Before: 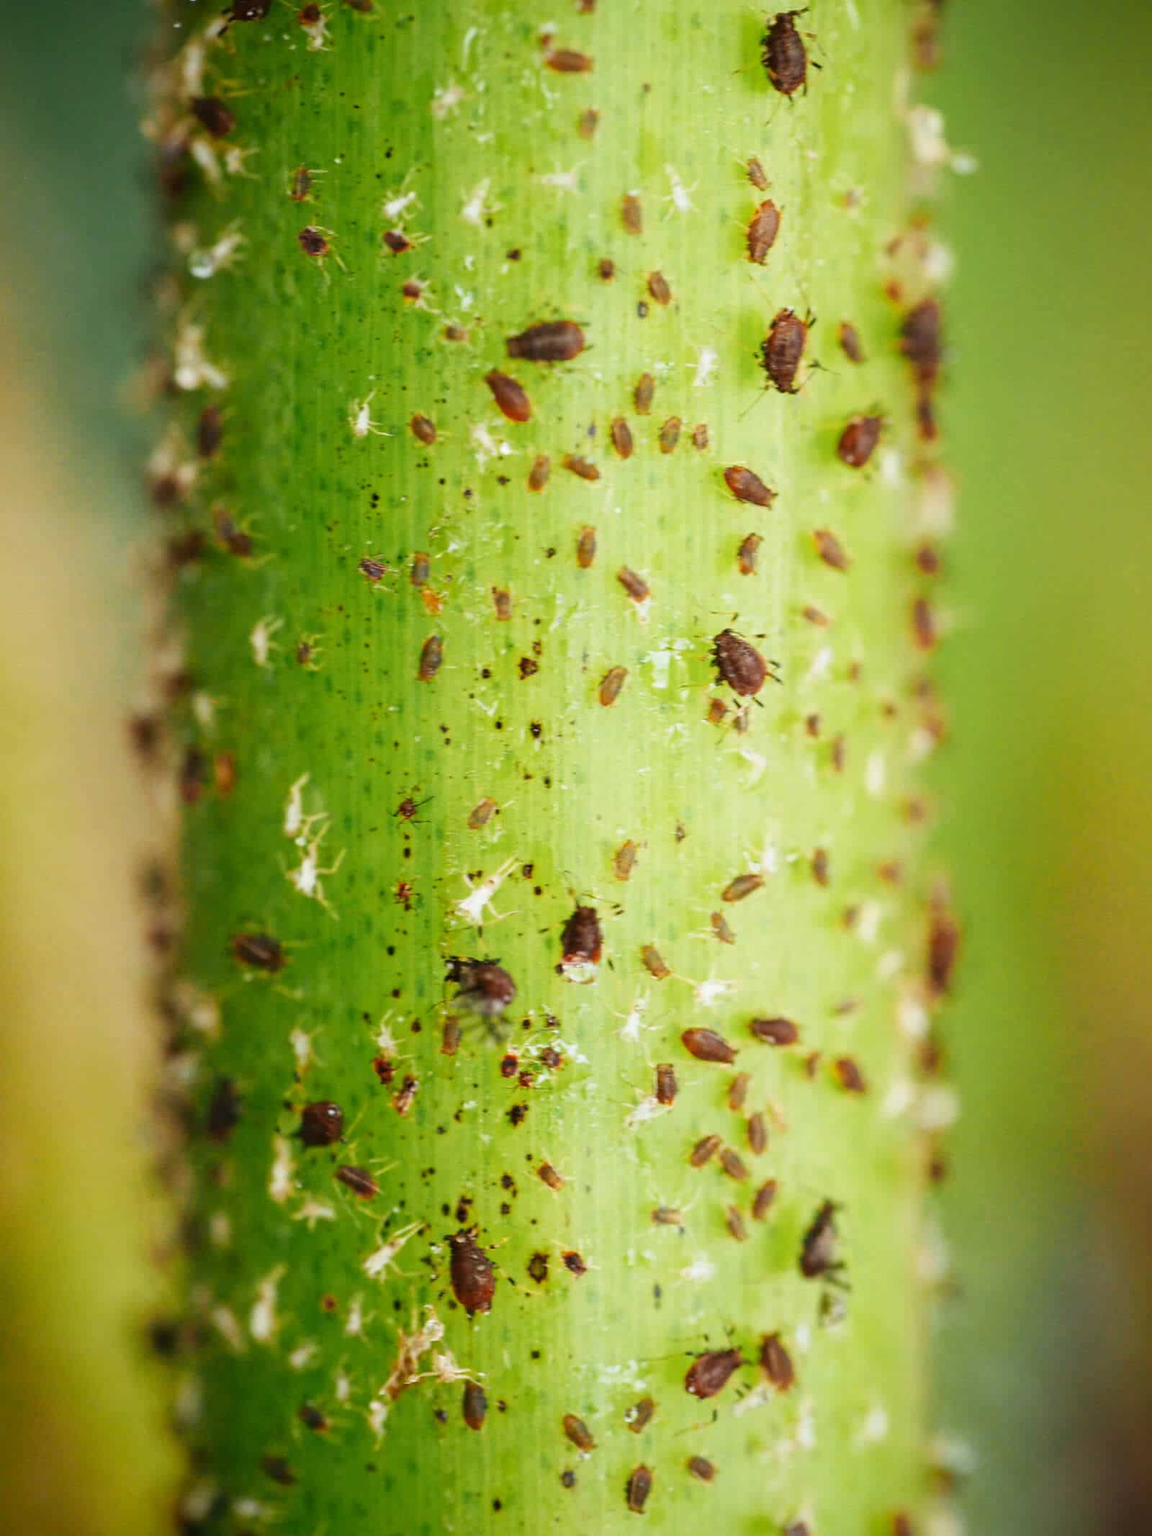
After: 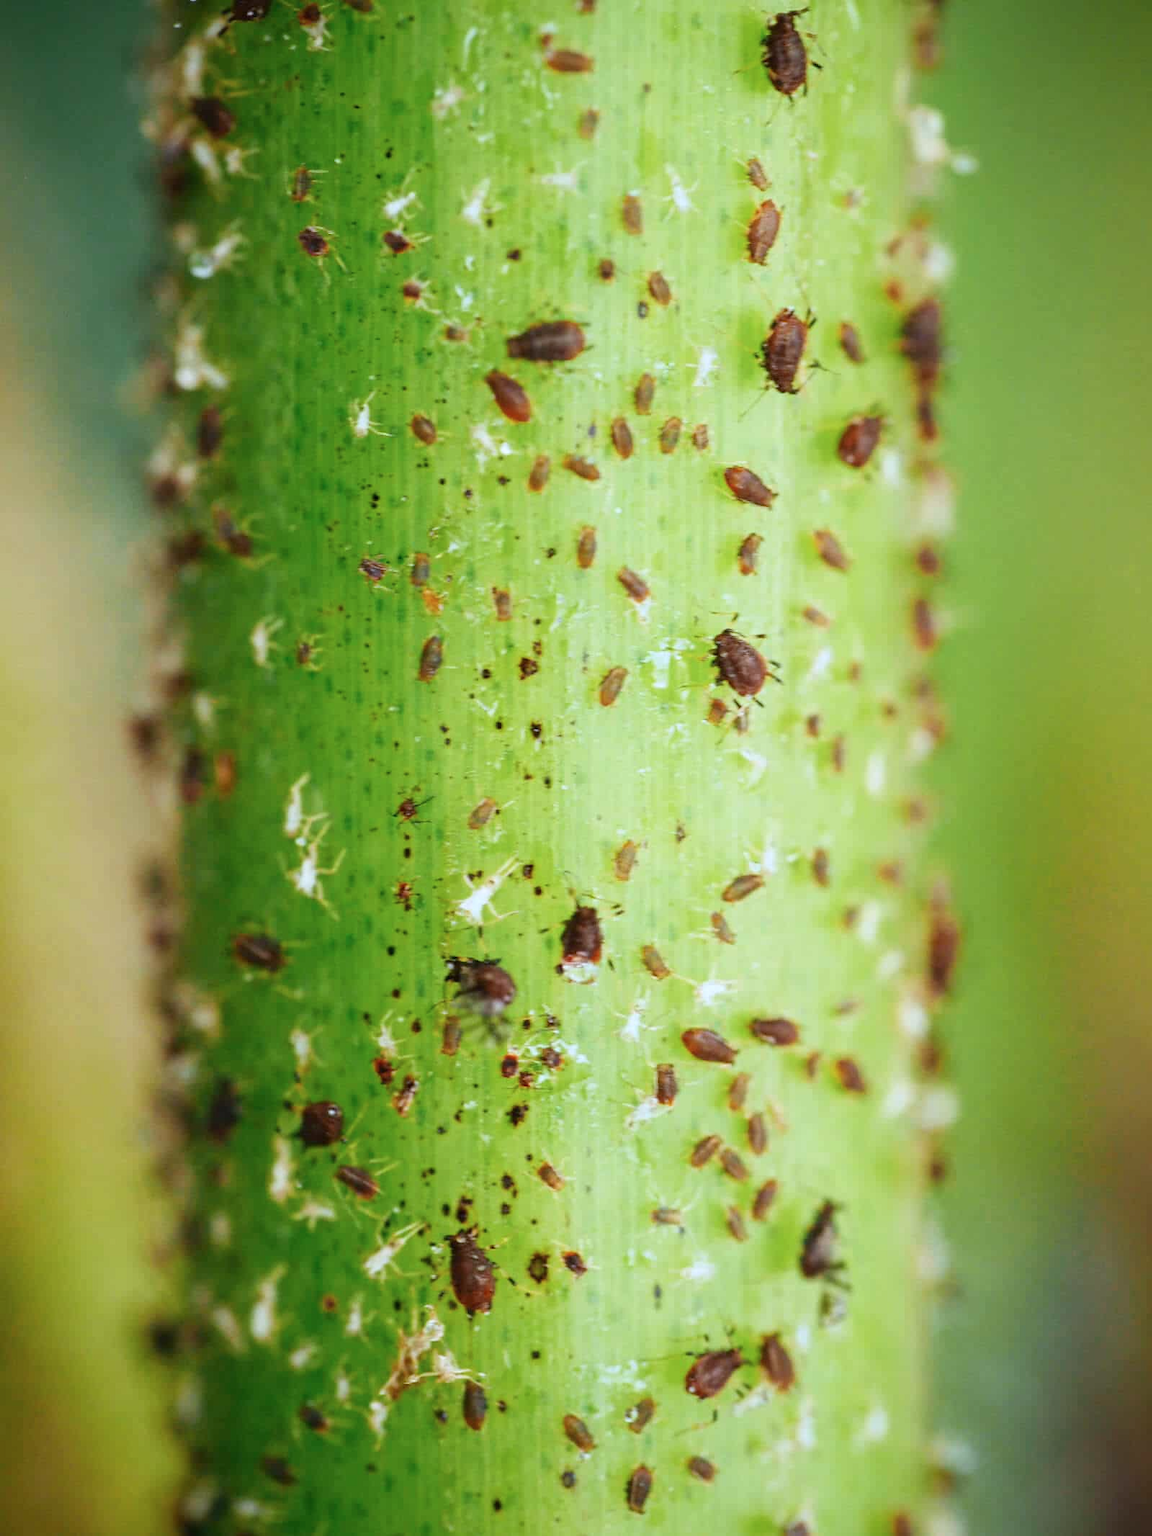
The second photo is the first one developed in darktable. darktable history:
color calibration: x 0.37, y 0.382, temperature 4315.13 K
